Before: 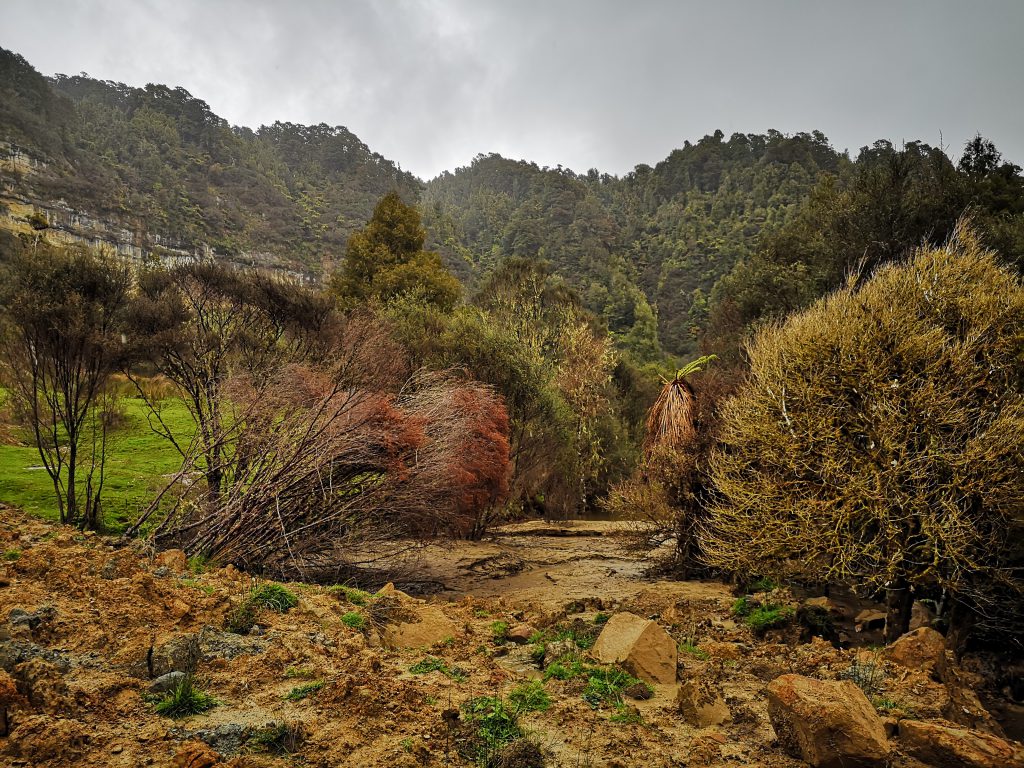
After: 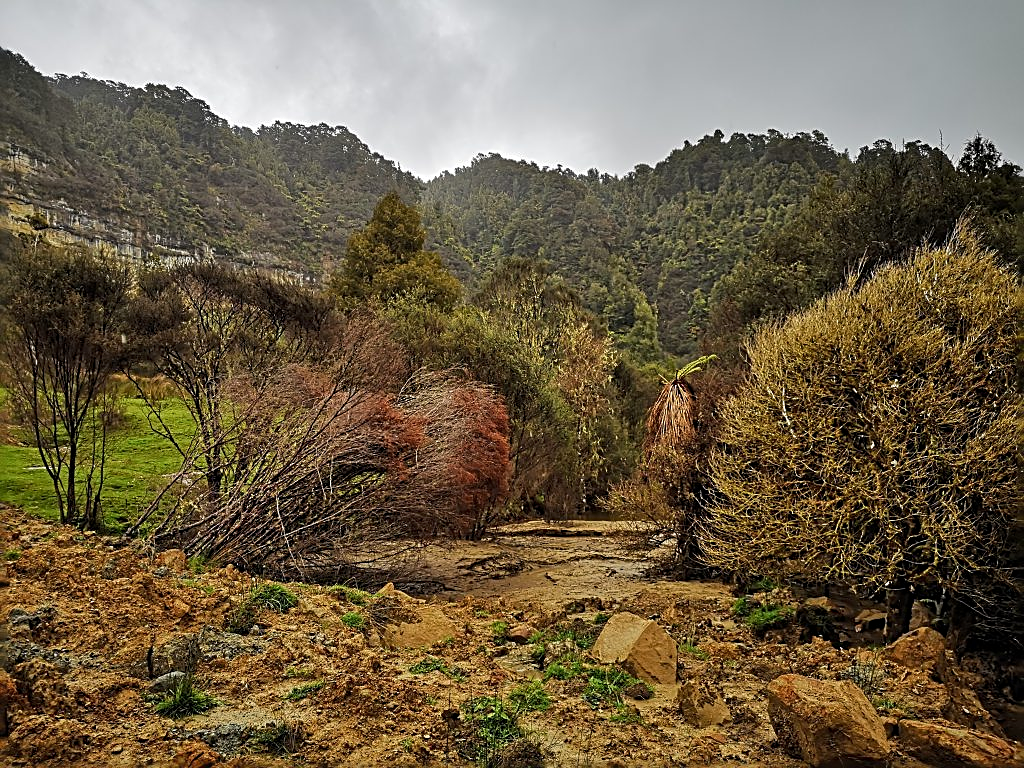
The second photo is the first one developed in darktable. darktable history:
sharpen: radius 2.531, amount 0.628
